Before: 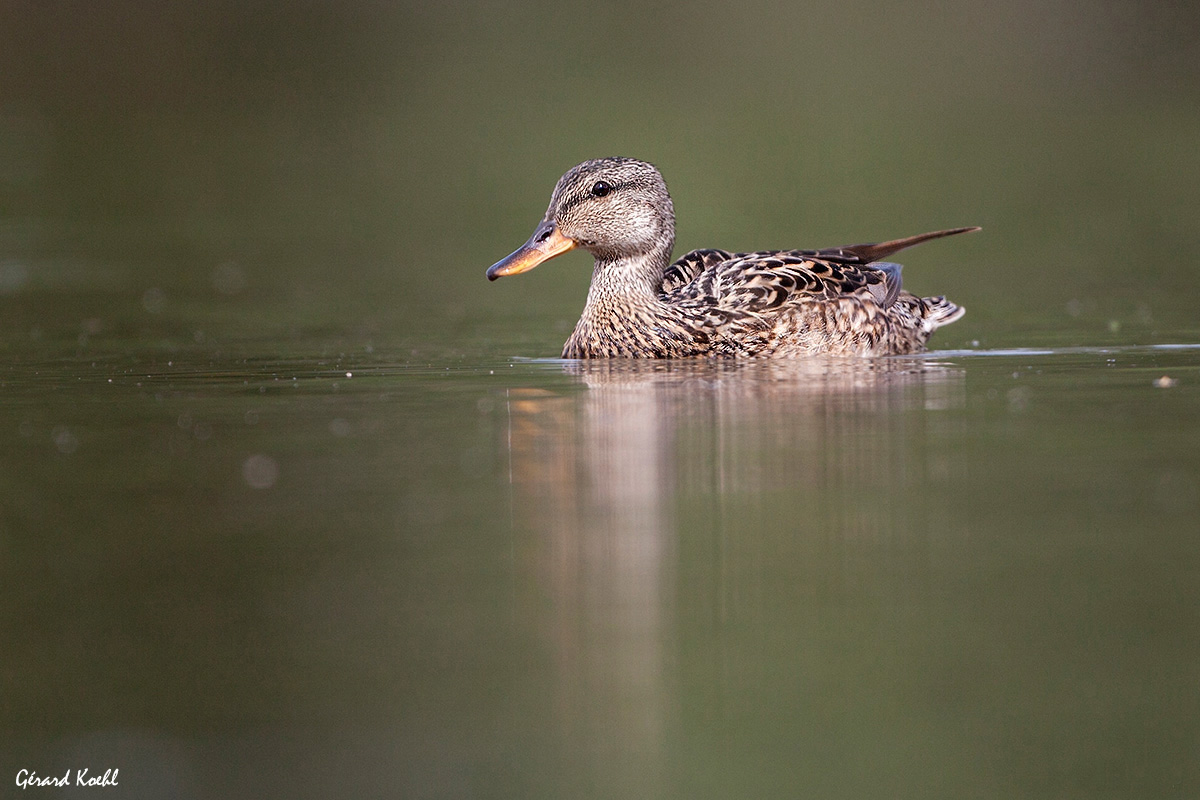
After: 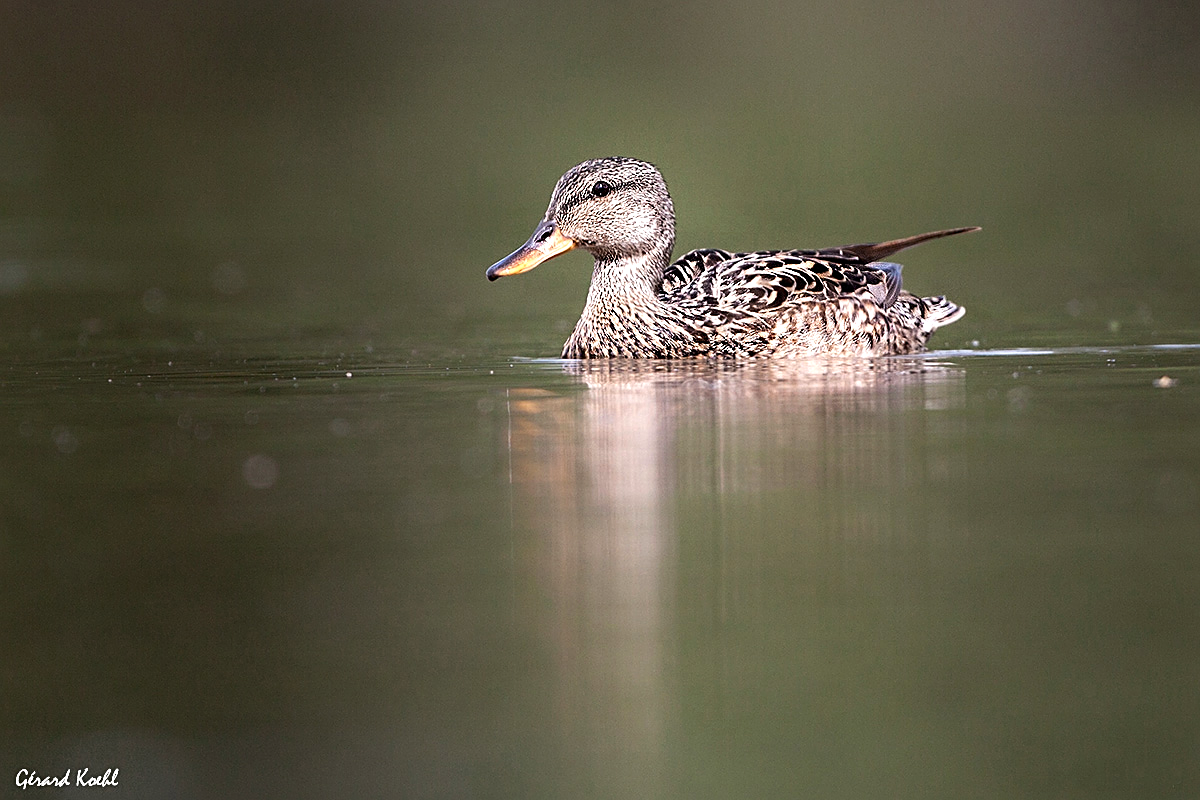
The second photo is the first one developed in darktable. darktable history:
tone equalizer: -8 EV -0.751 EV, -7 EV -0.707 EV, -6 EV -0.615 EV, -5 EV -0.377 EV, -3 EV 0.401 EV, -2 EV 0.6 EV, -1 EV 0.683 EV, +0 EV 0.747 EV, smoothing diameter 2.16%, edges refinement/feathering 23.51, mask exposure compensation -1.57 EV, filter diffusion 5
sharpen: on, module defaults
